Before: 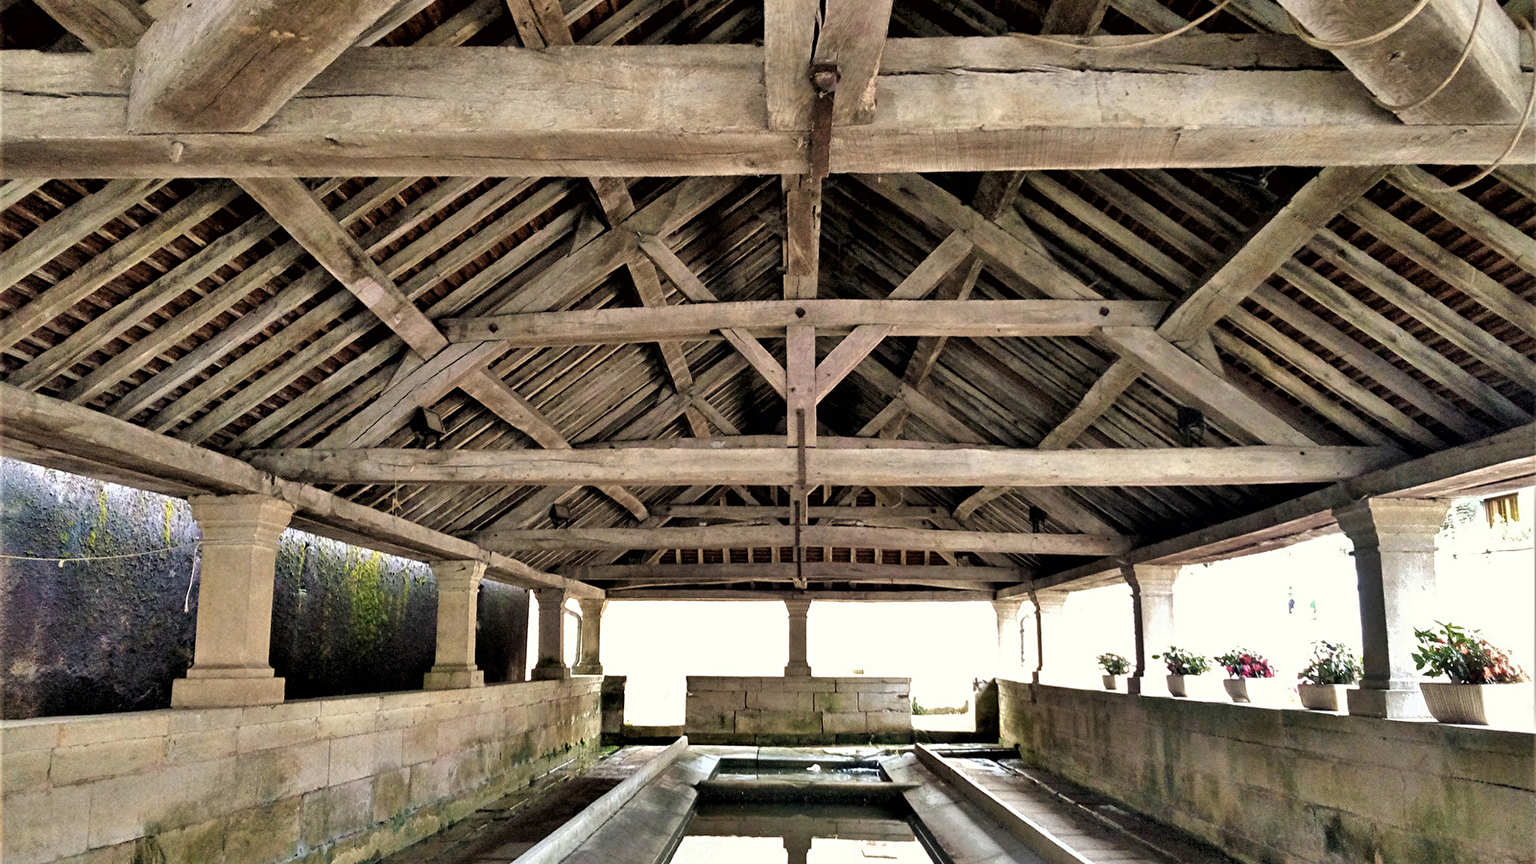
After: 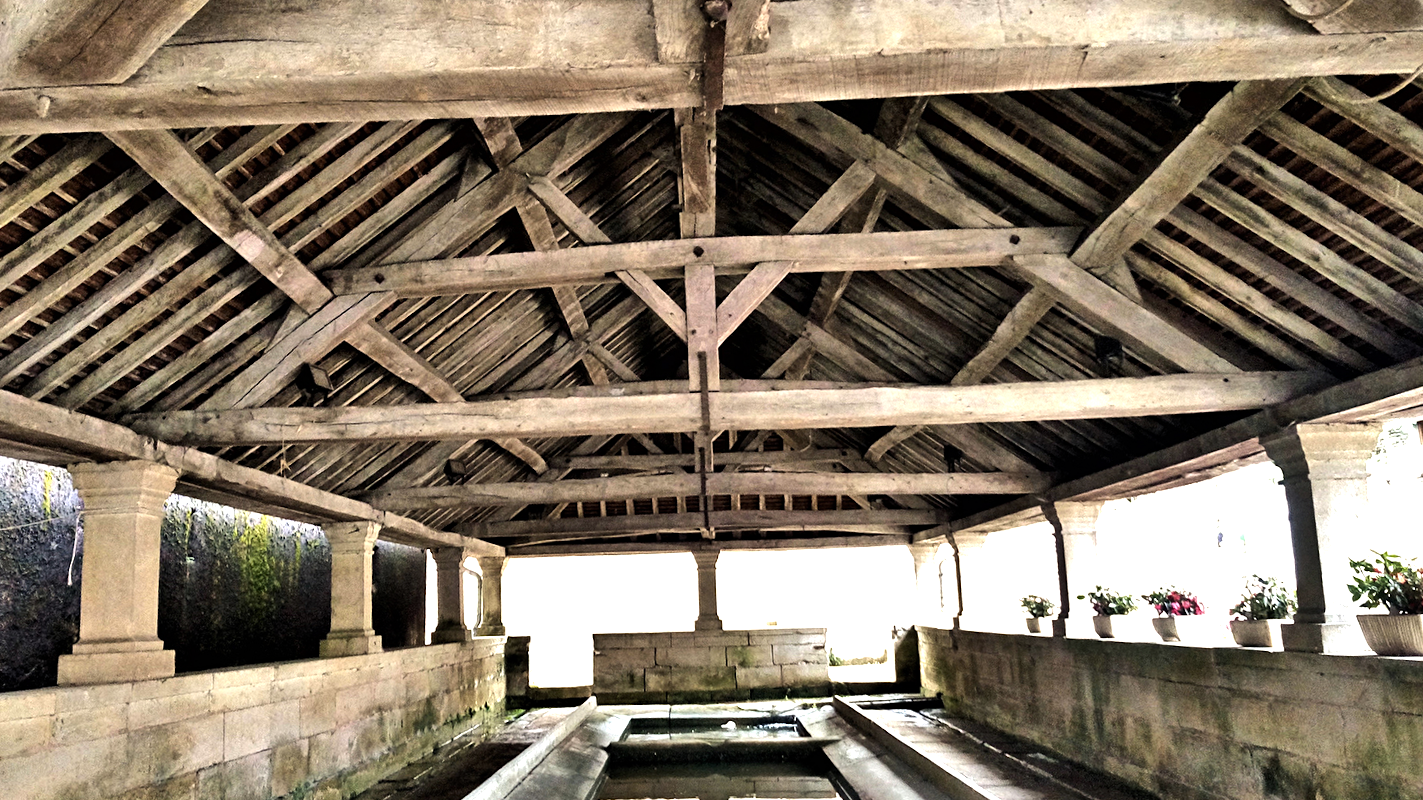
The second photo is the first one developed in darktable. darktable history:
tone equalizer: -8 EV -0.75 EV, -7 EV -0.7 EV, -6 EV -0.6 EV, -5 EV -0.4 EV, -3 EV 0.4 EV, -2 EV 0.6 EV, -1 EV 0.7 EV, +0 EV 0.75 EV, edges refinement/feathering 500, mask exposure compensation -1.57 EV, preserve details no
crop and rotate: angle 1.96°, left 5.673%, top 5.673%
